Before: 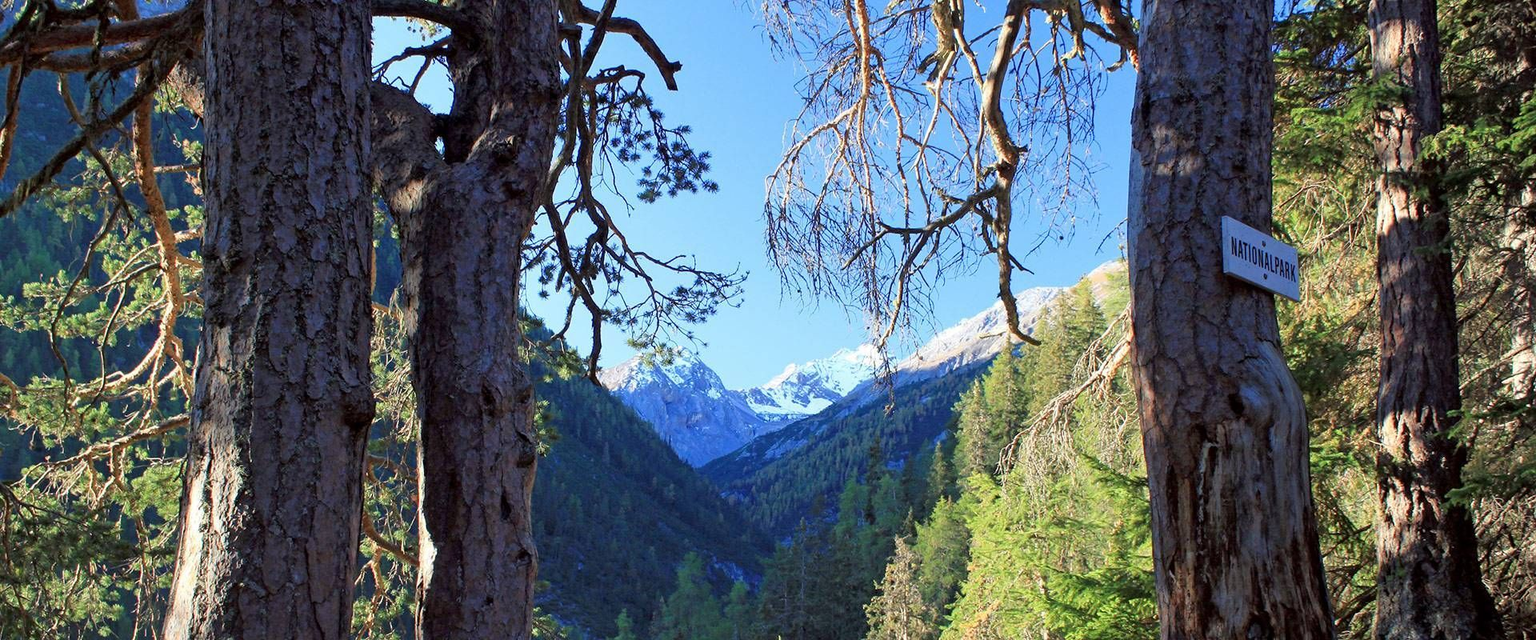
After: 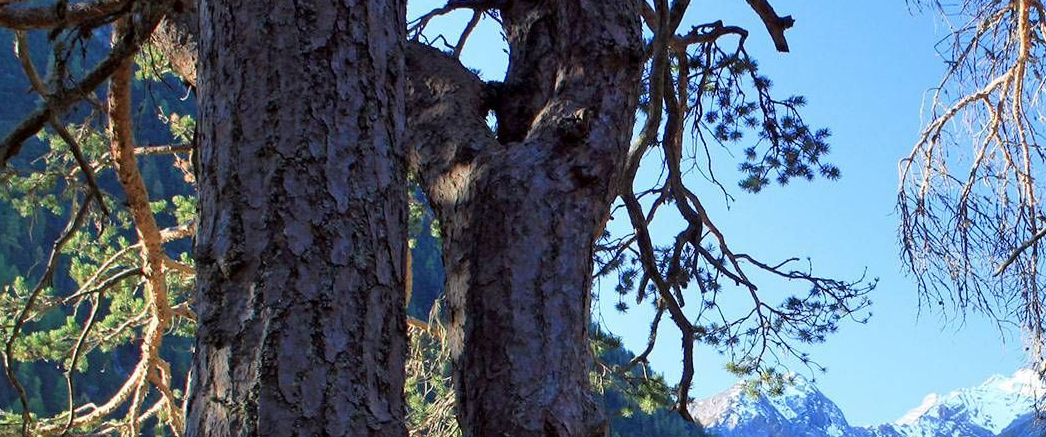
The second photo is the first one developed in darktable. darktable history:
crop and rotate: left 3.025%, top 7.631%, right 42.471%, bottom 37.69%
